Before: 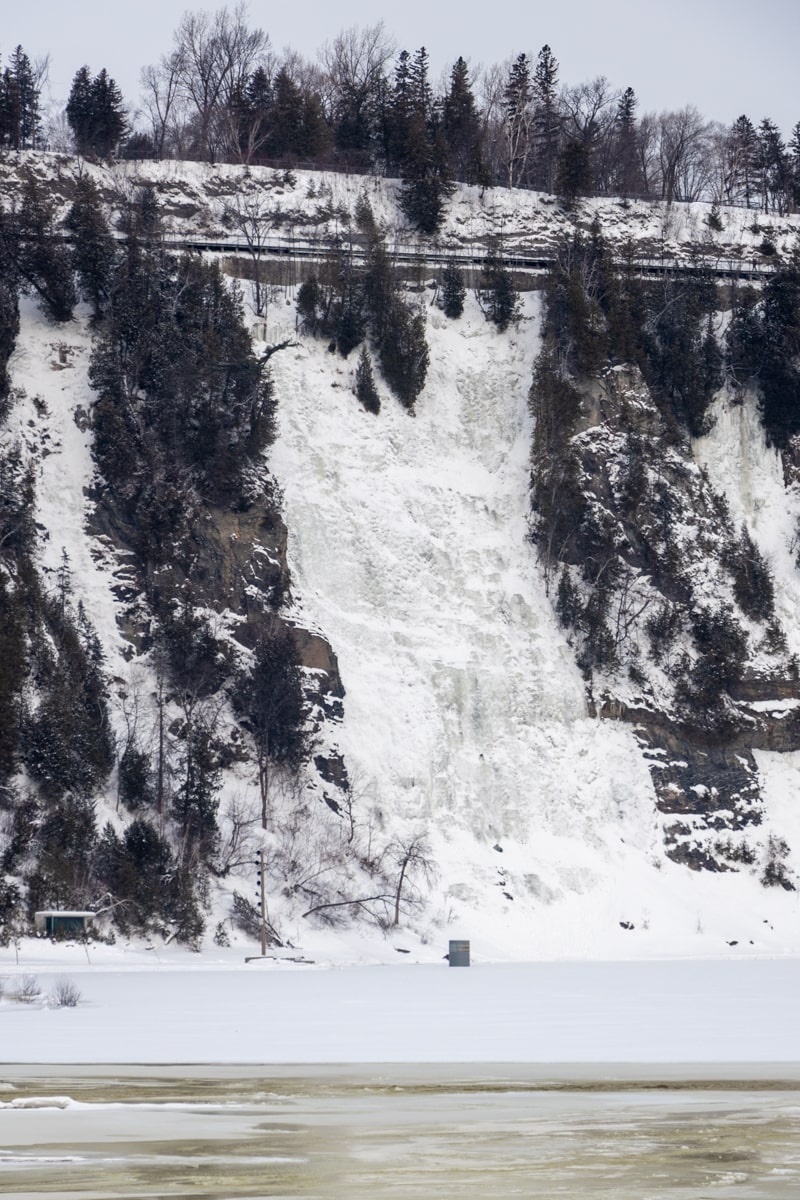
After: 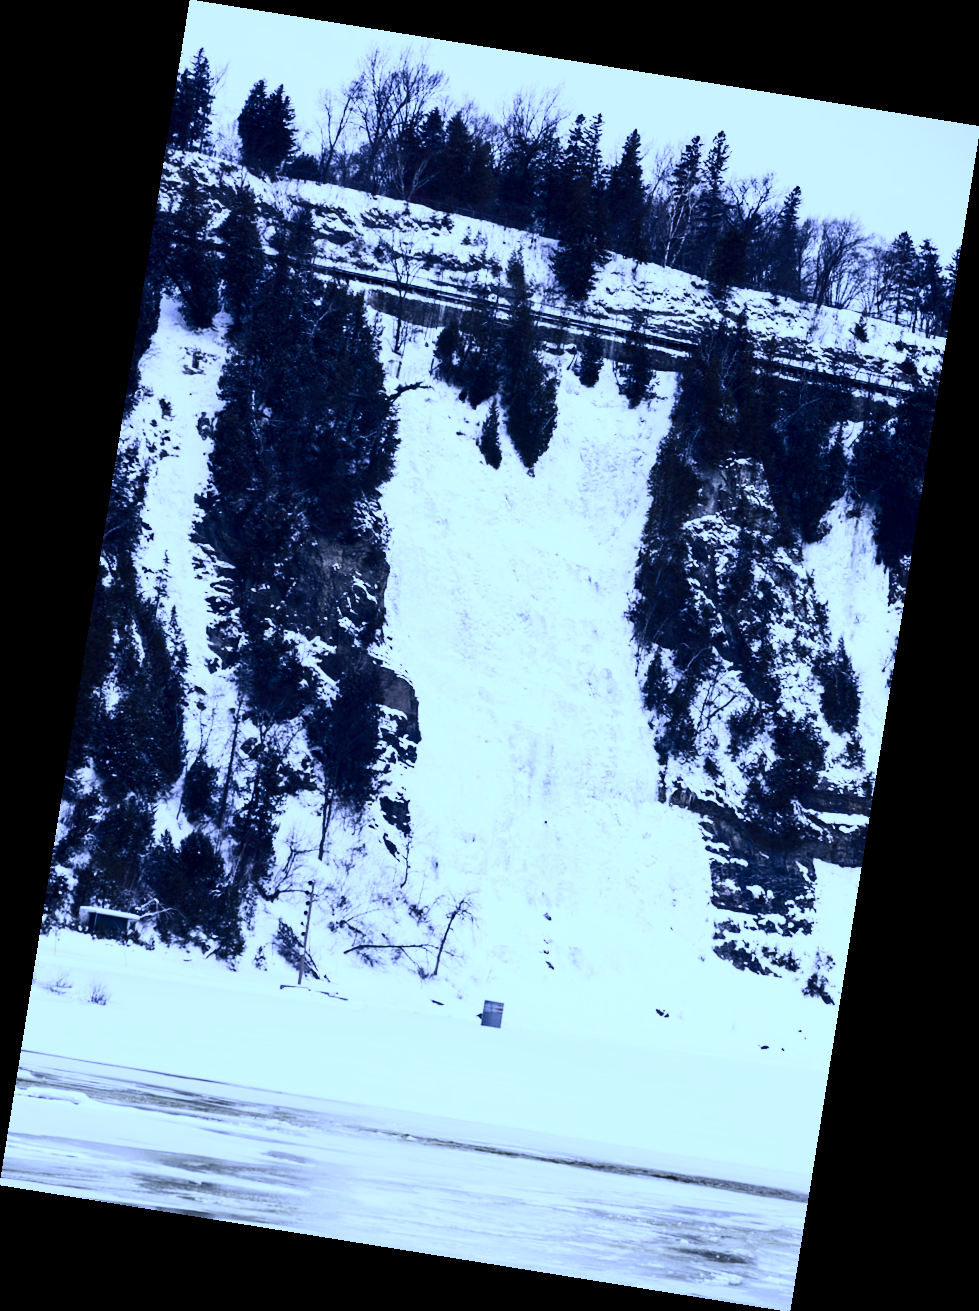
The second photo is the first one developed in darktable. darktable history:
rotate and perspective: rotation 9.12°, automatic cropping off
white balance: red 0.766, blue 1.537
contrast brightness saturation: contrast 0.5, saturation -0.1
